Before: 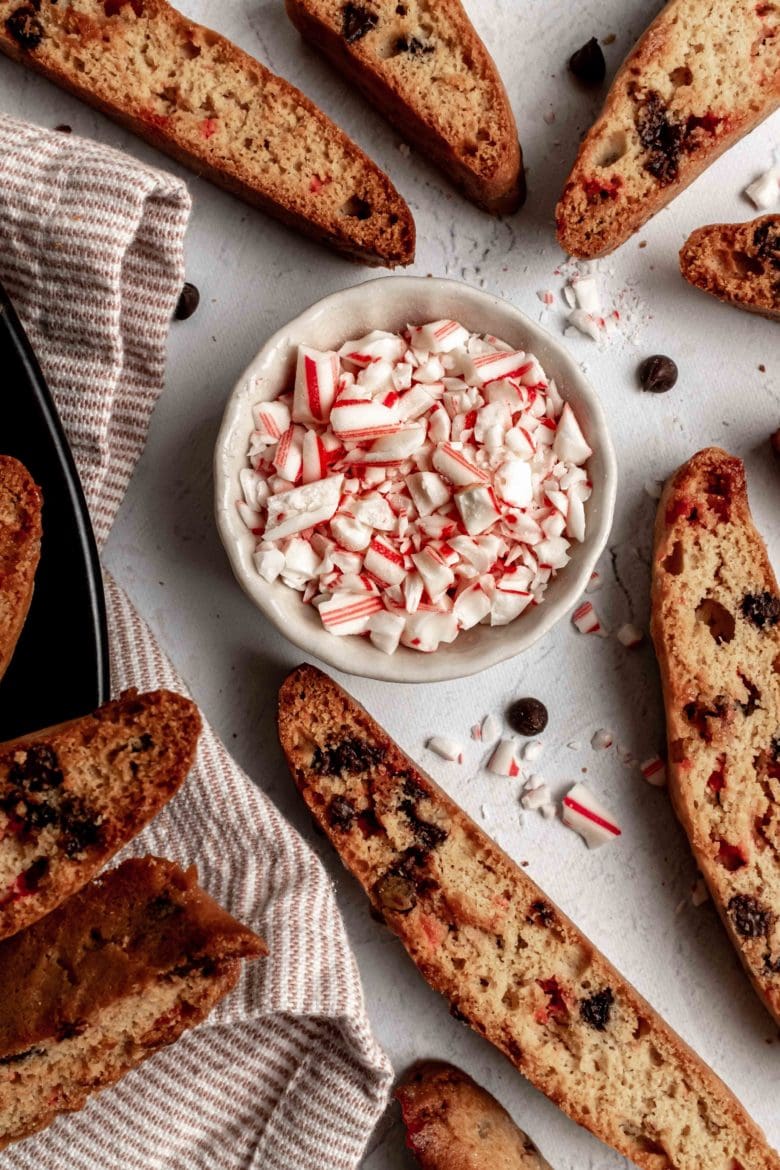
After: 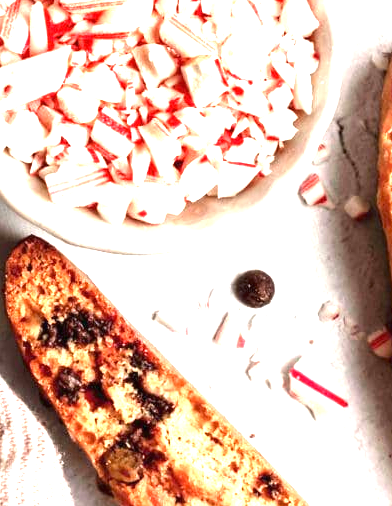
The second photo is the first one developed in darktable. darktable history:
exposure: black level correction 0, exposure 2 EV, compensate highlight preservation false
crop: left 35.03%, top 36.625%, right 14.663%, bottom 20.057%
